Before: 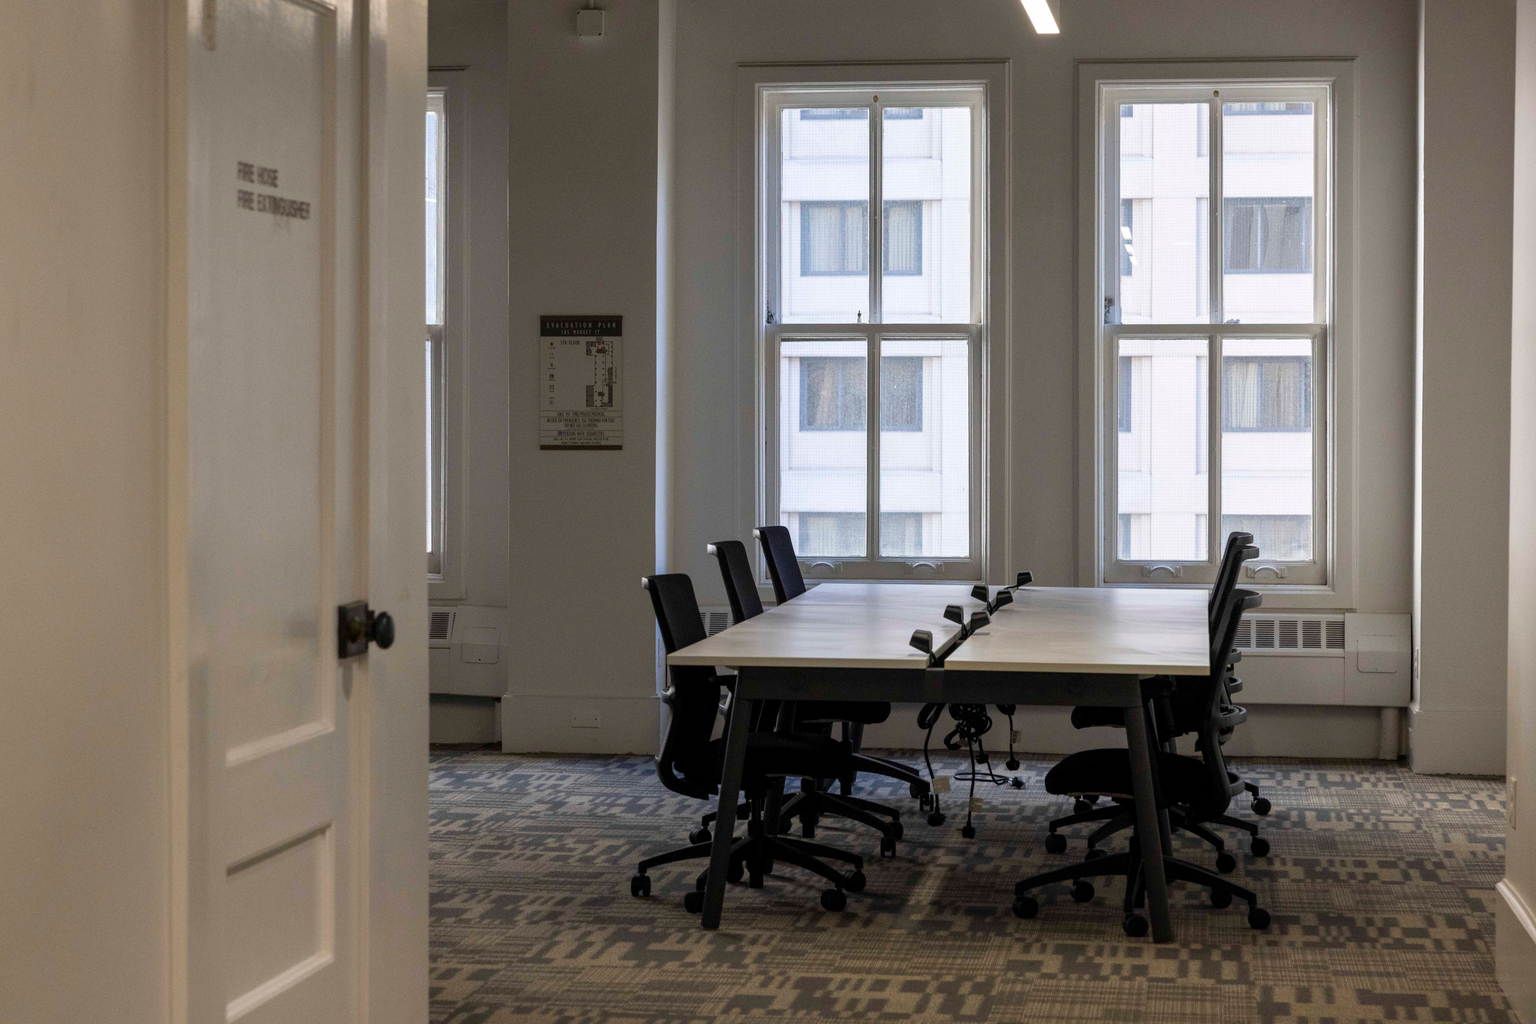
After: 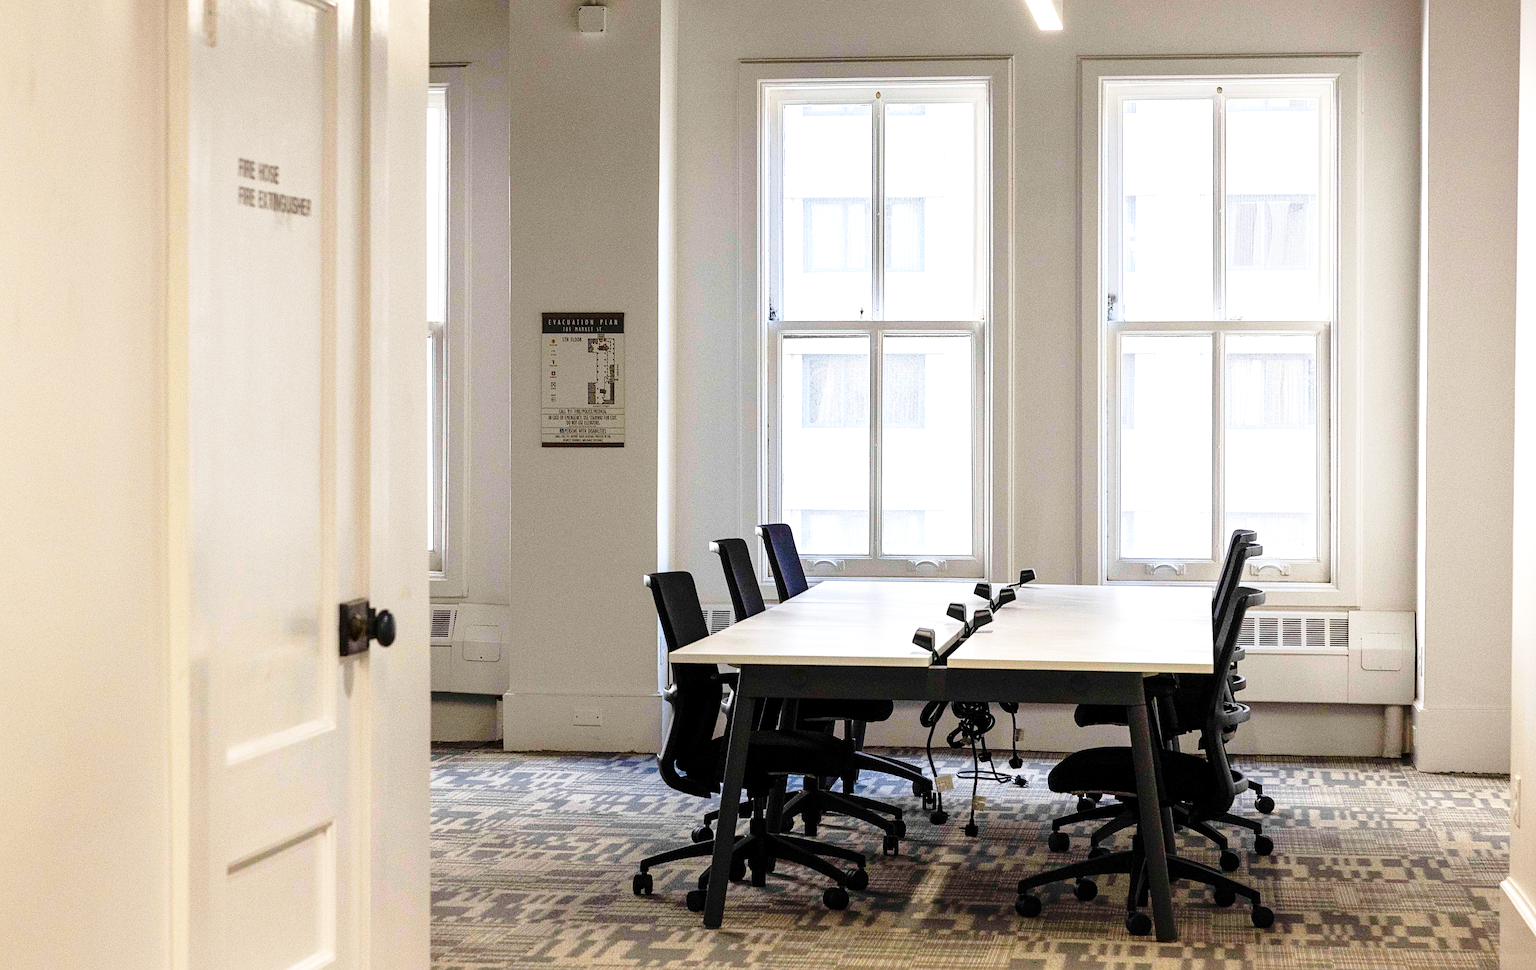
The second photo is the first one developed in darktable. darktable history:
exposure: exposure 0.95 EV, compensate highlight preservation false
sharpen: on, module defaults
crop: top 0.448%, right 0.264%, bottom 5.045%
base curve: curves: ch0 [(0, 0) (0.028, 0.03) (0.121, 0.232) (0.46, 0.748) (0.859, 0.968) (1, 1)], preserve colors none
